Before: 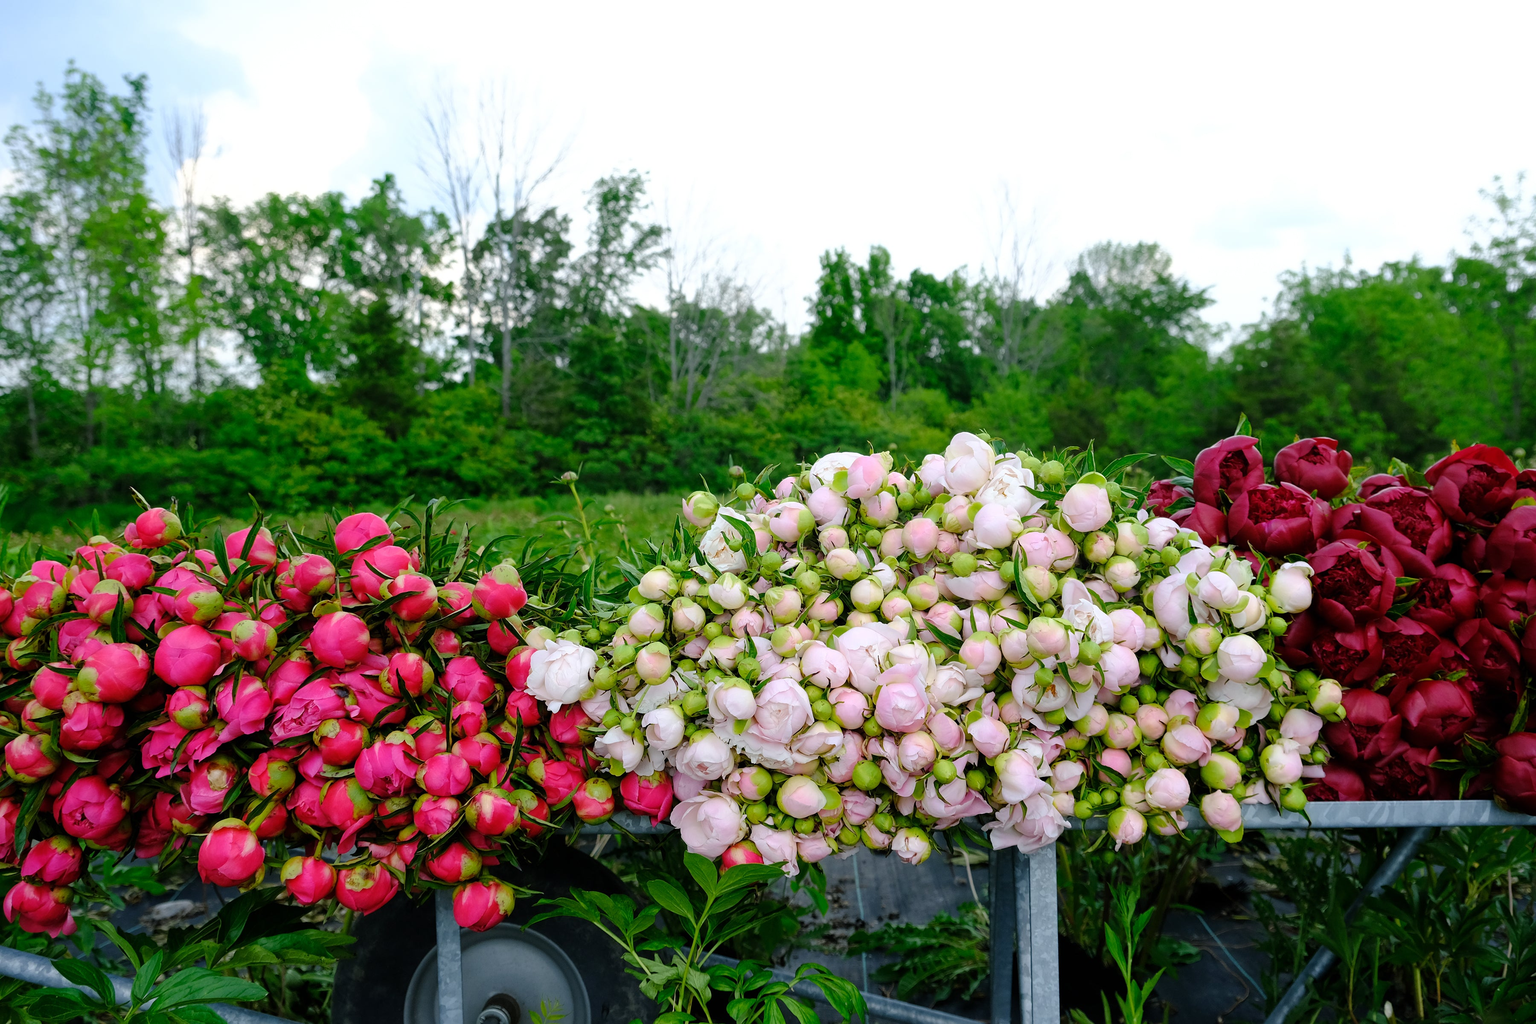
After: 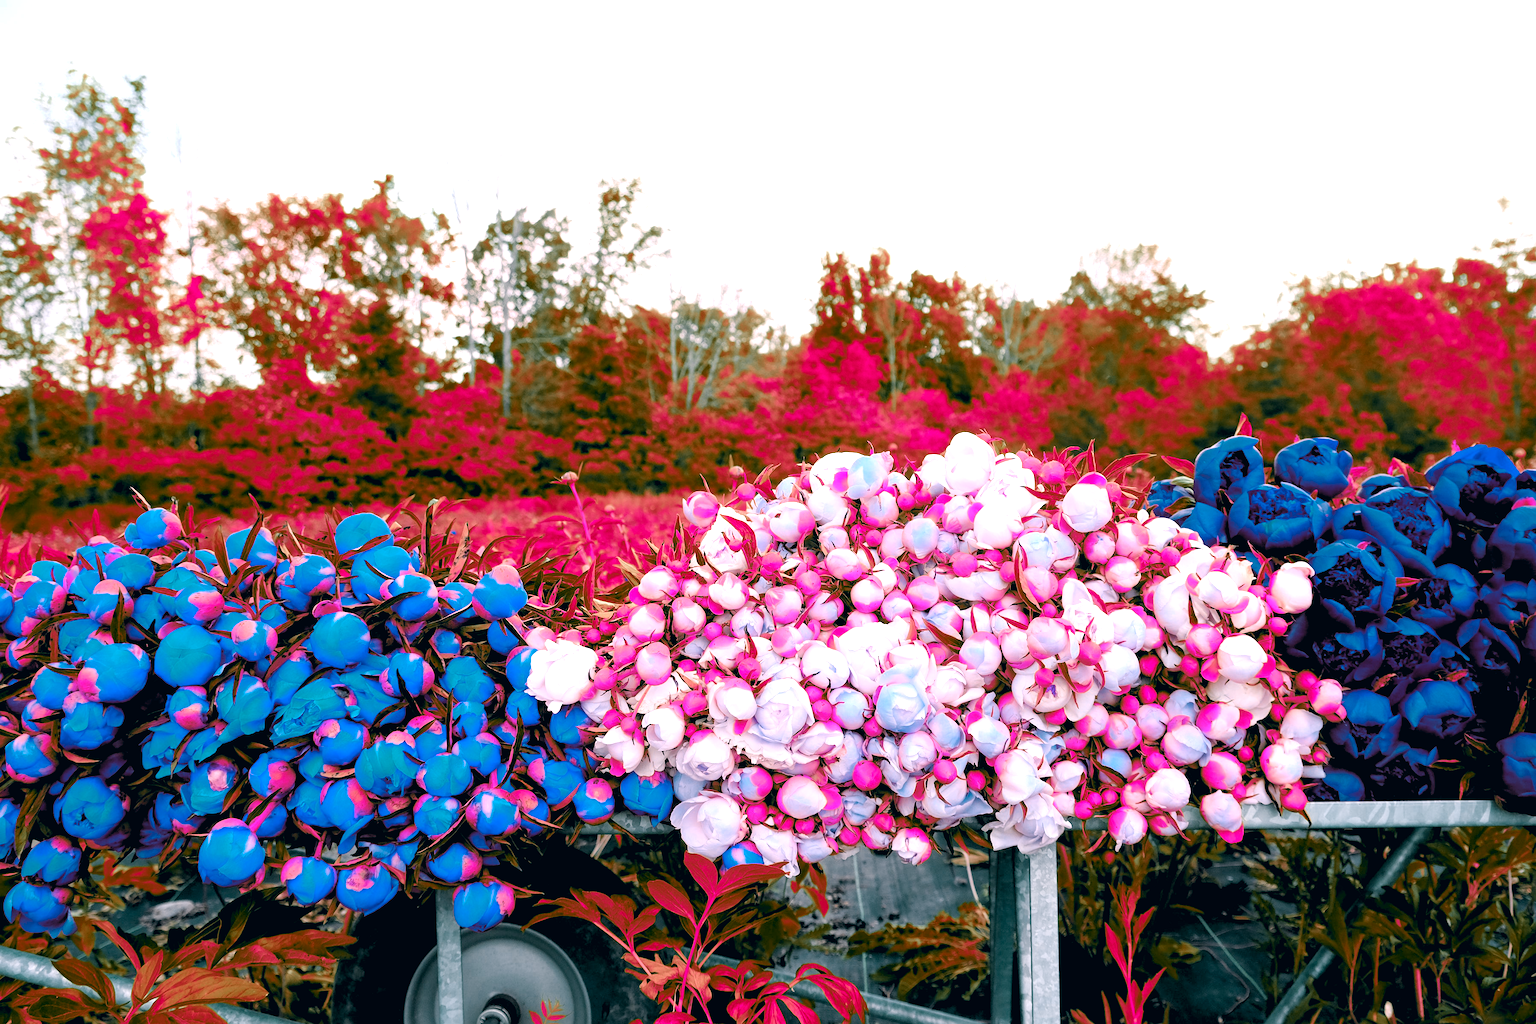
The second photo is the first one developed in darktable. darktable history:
color correction: highlights a* 14.46, highlights b* 5.85, shadows a* -5.53, shadows b* -15.24, saturation 0.85
exposure: black level correction 0, exposure 1.1 EV, compensate highlight preservation false
rgb levels: levels [[0.013, 0.434, 0.89], [0, 0.5, 1], [0, 0.5, 1]]
color zones: curves: ch0 [(0.826, 0.353)]; ch1 [(0.242, 0.647) (0.889, 0.342)]; ch2 [(0.246, 0.089) (0.969, 0.068)]
